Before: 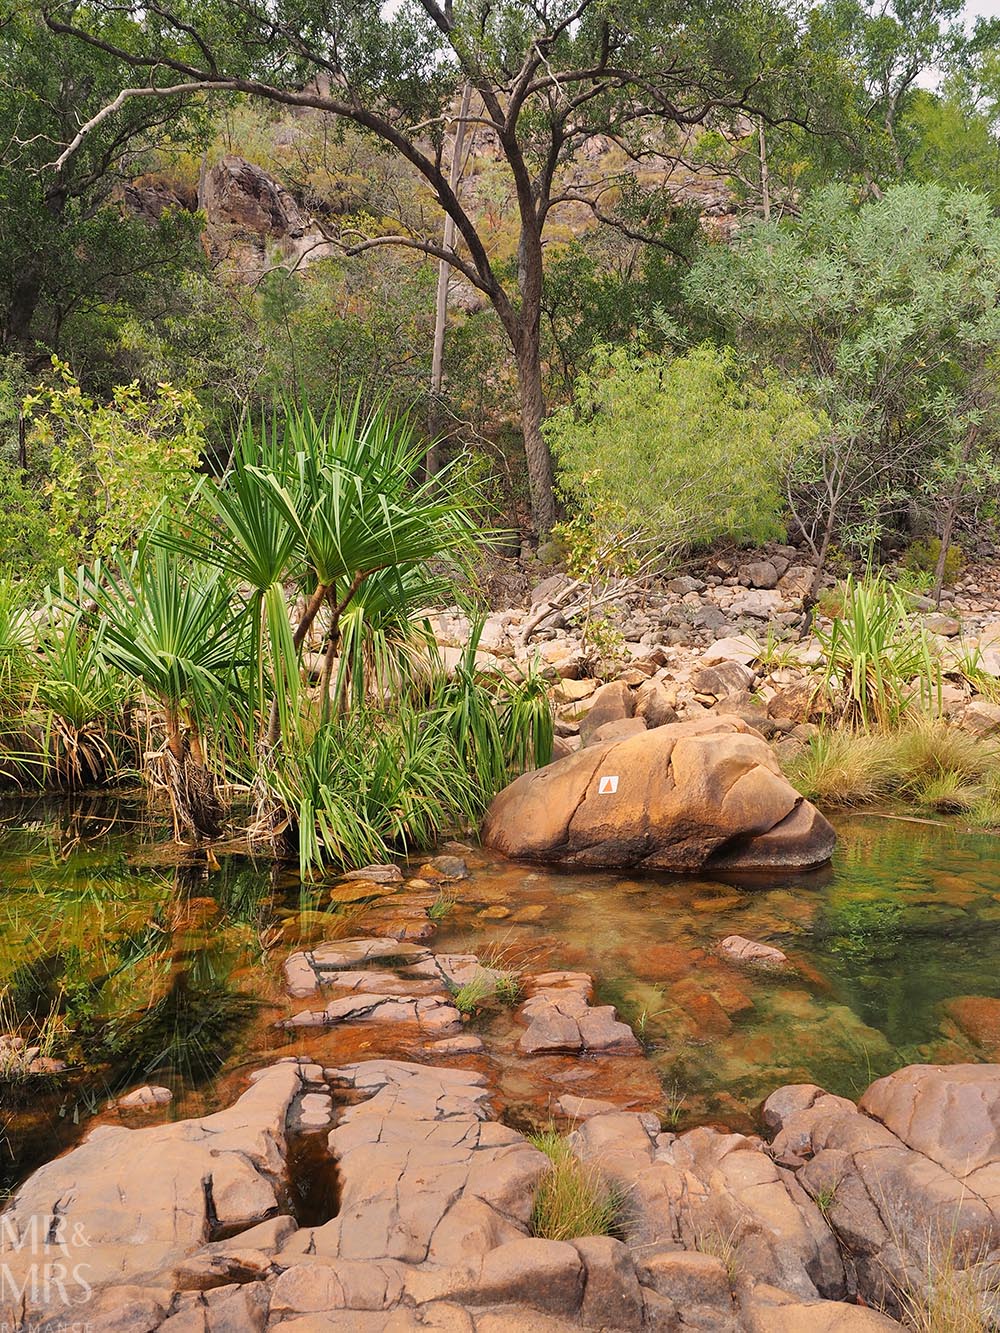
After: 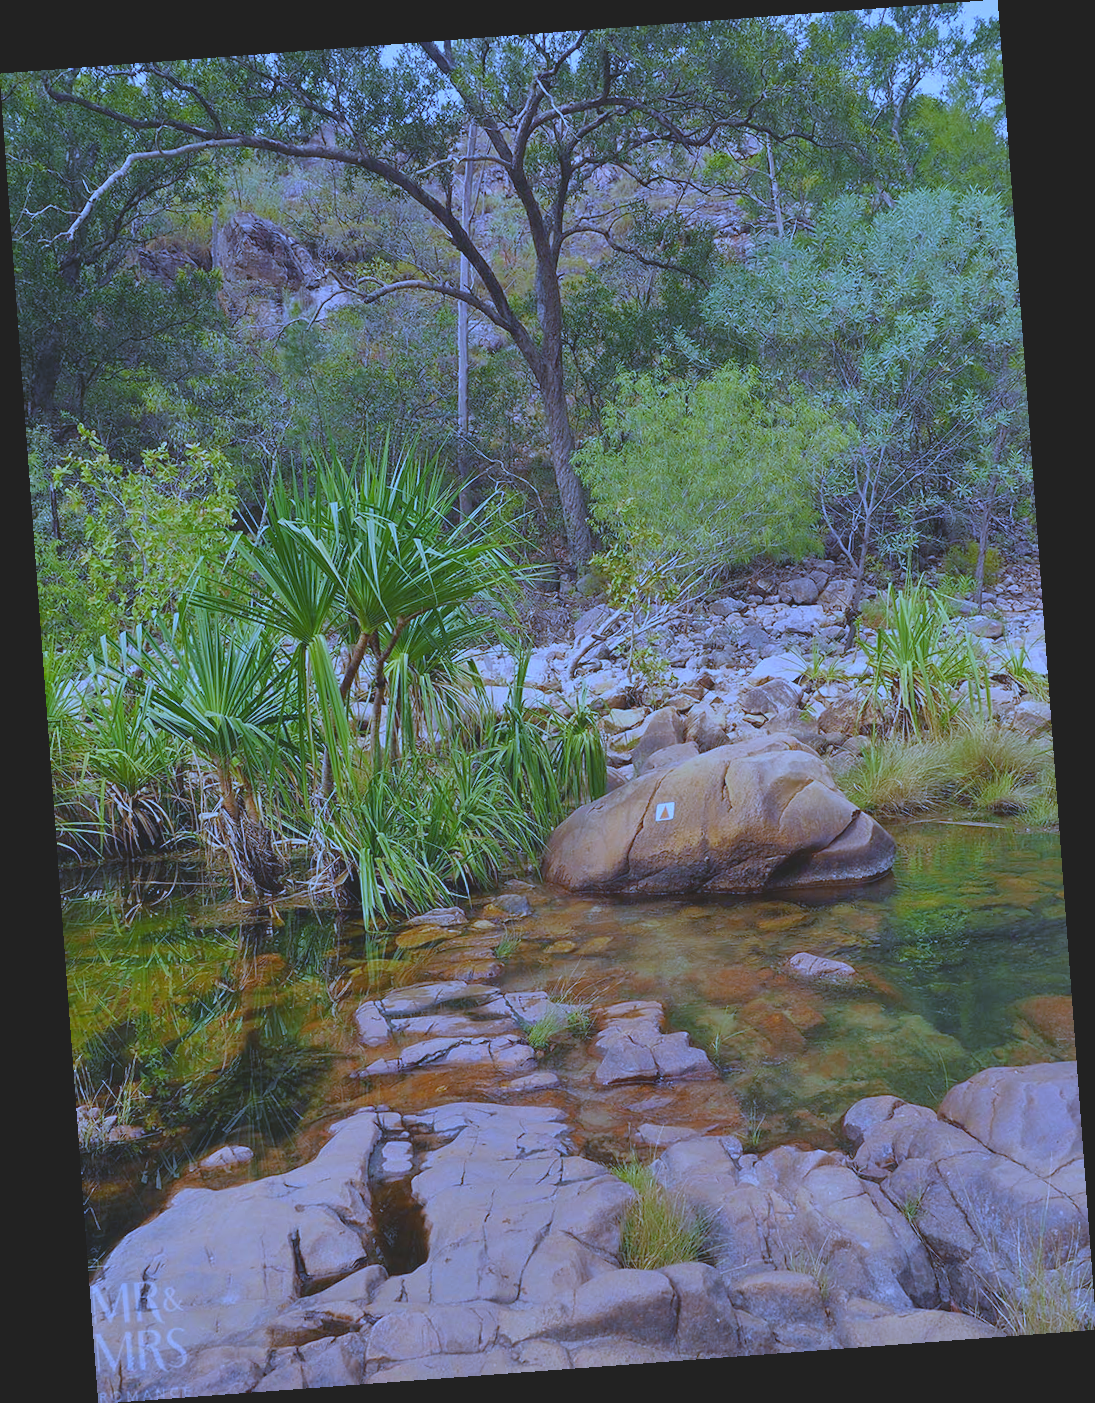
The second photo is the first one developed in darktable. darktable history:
contrast brightness saturation: contrast -0.28
bloom: size 9%, threshold 100%, strength 7%
tone curve: curves: ch0 [(0, 0) (0.915, 0.89) (1, 1)]
rotate and perspective: rotation -4.25°, automatic cropping off
white balance: red 0.766, blue 1.537
